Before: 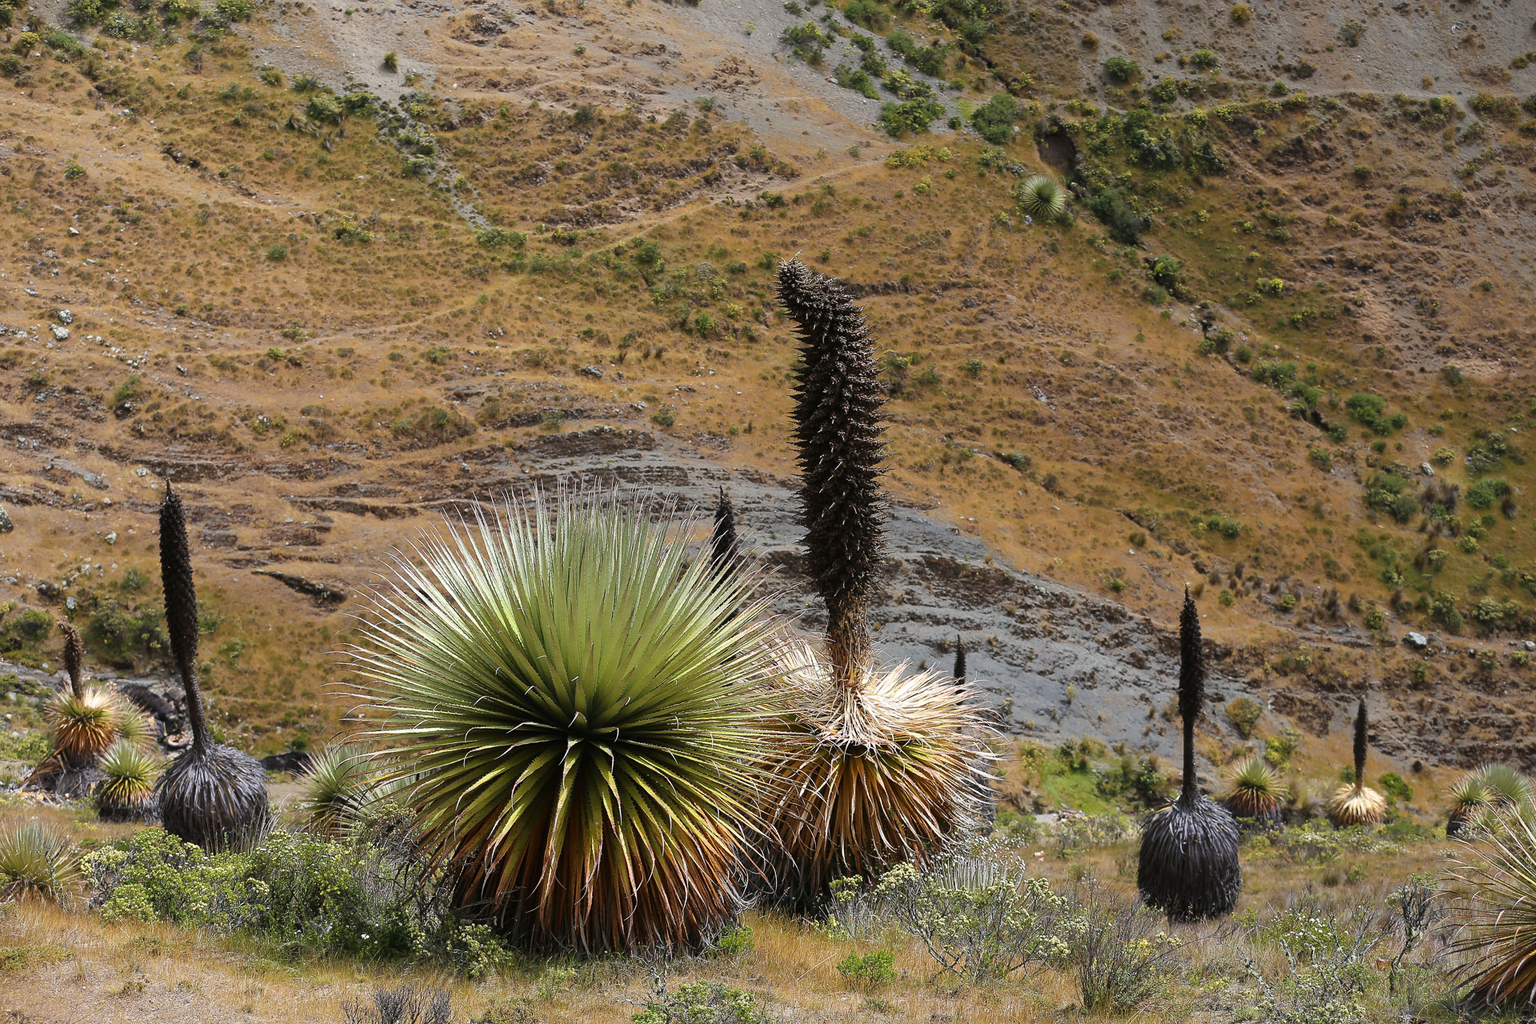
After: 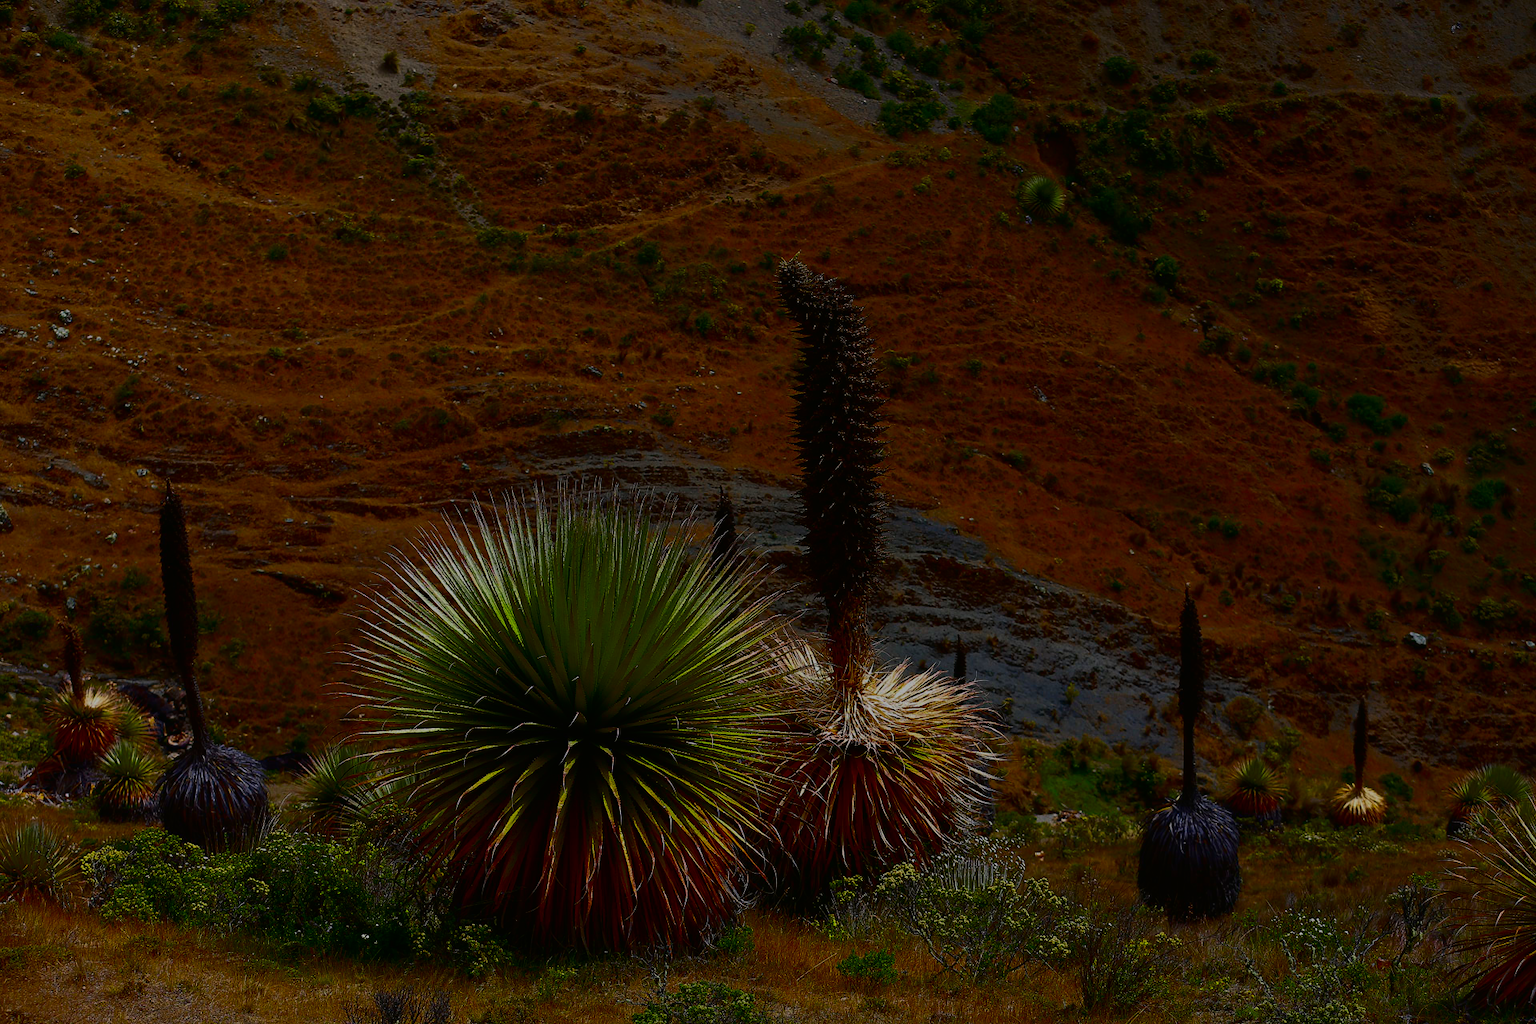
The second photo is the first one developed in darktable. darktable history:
contrast brightness saturation: brightness -0.995, saturation 0.995
shadows and highlights: shadows 20.85, highlights -36.71, soften with gaussian
exposure: black level correction -0.035, exposure -0.496 EV, compensate highlight preservation false
